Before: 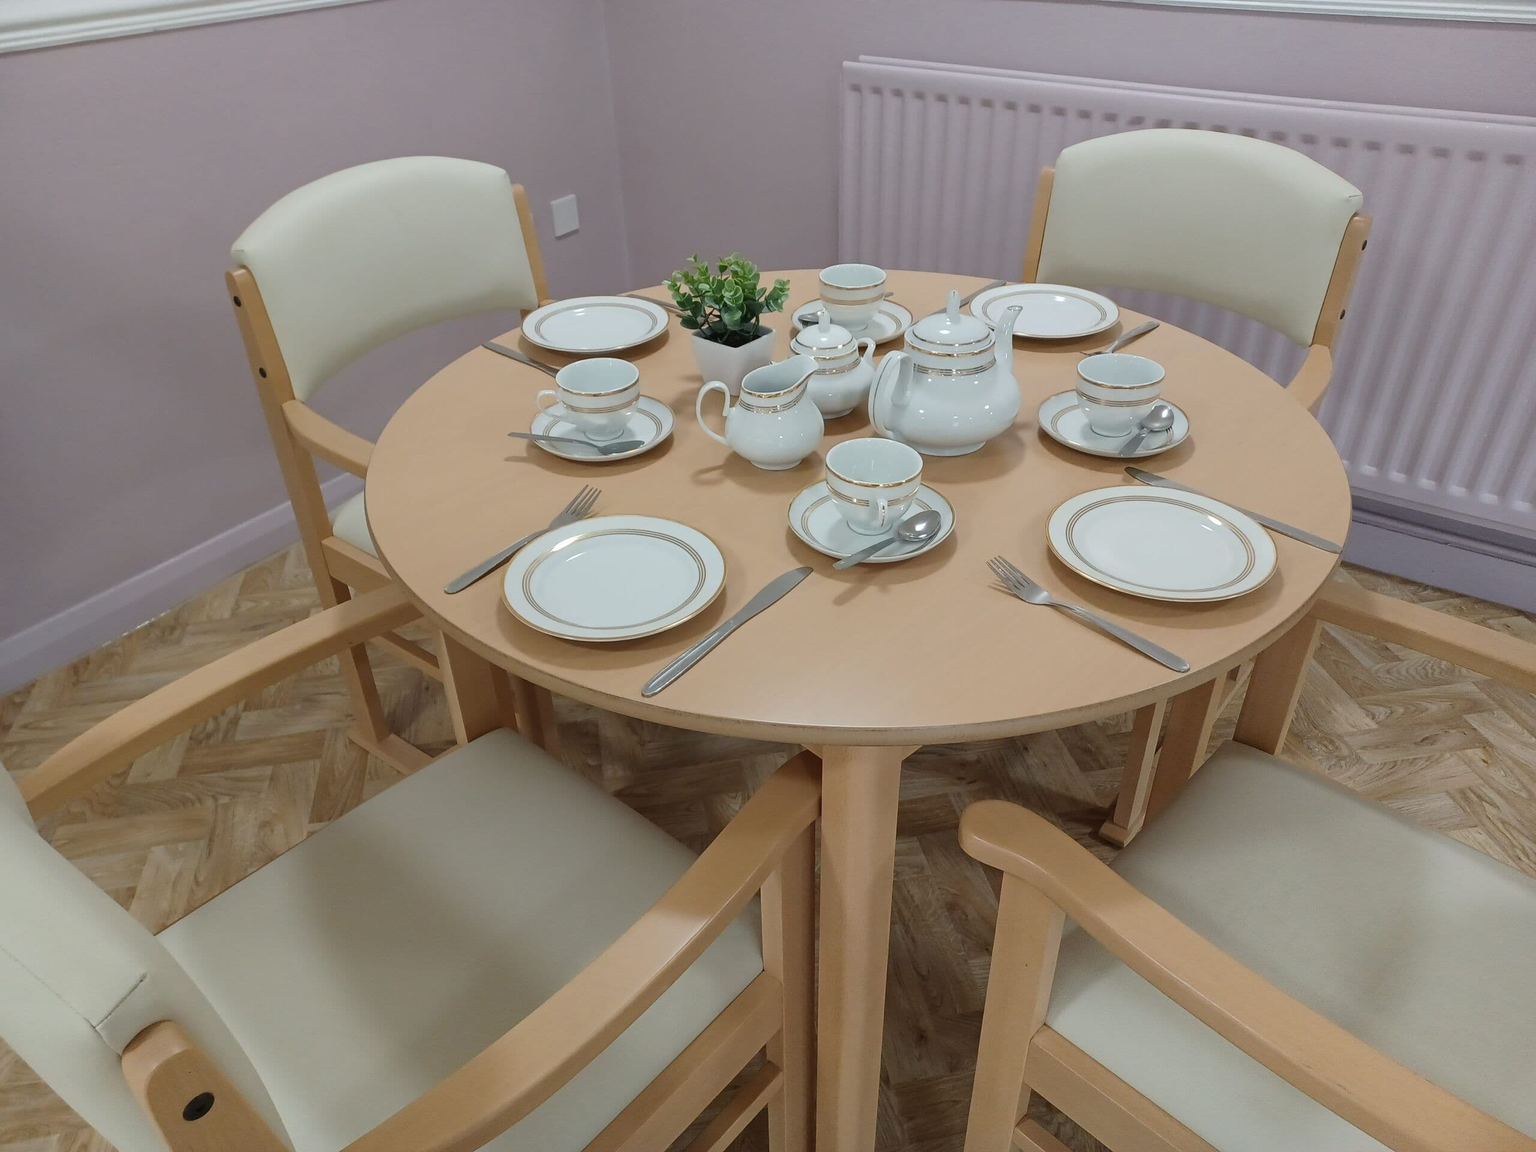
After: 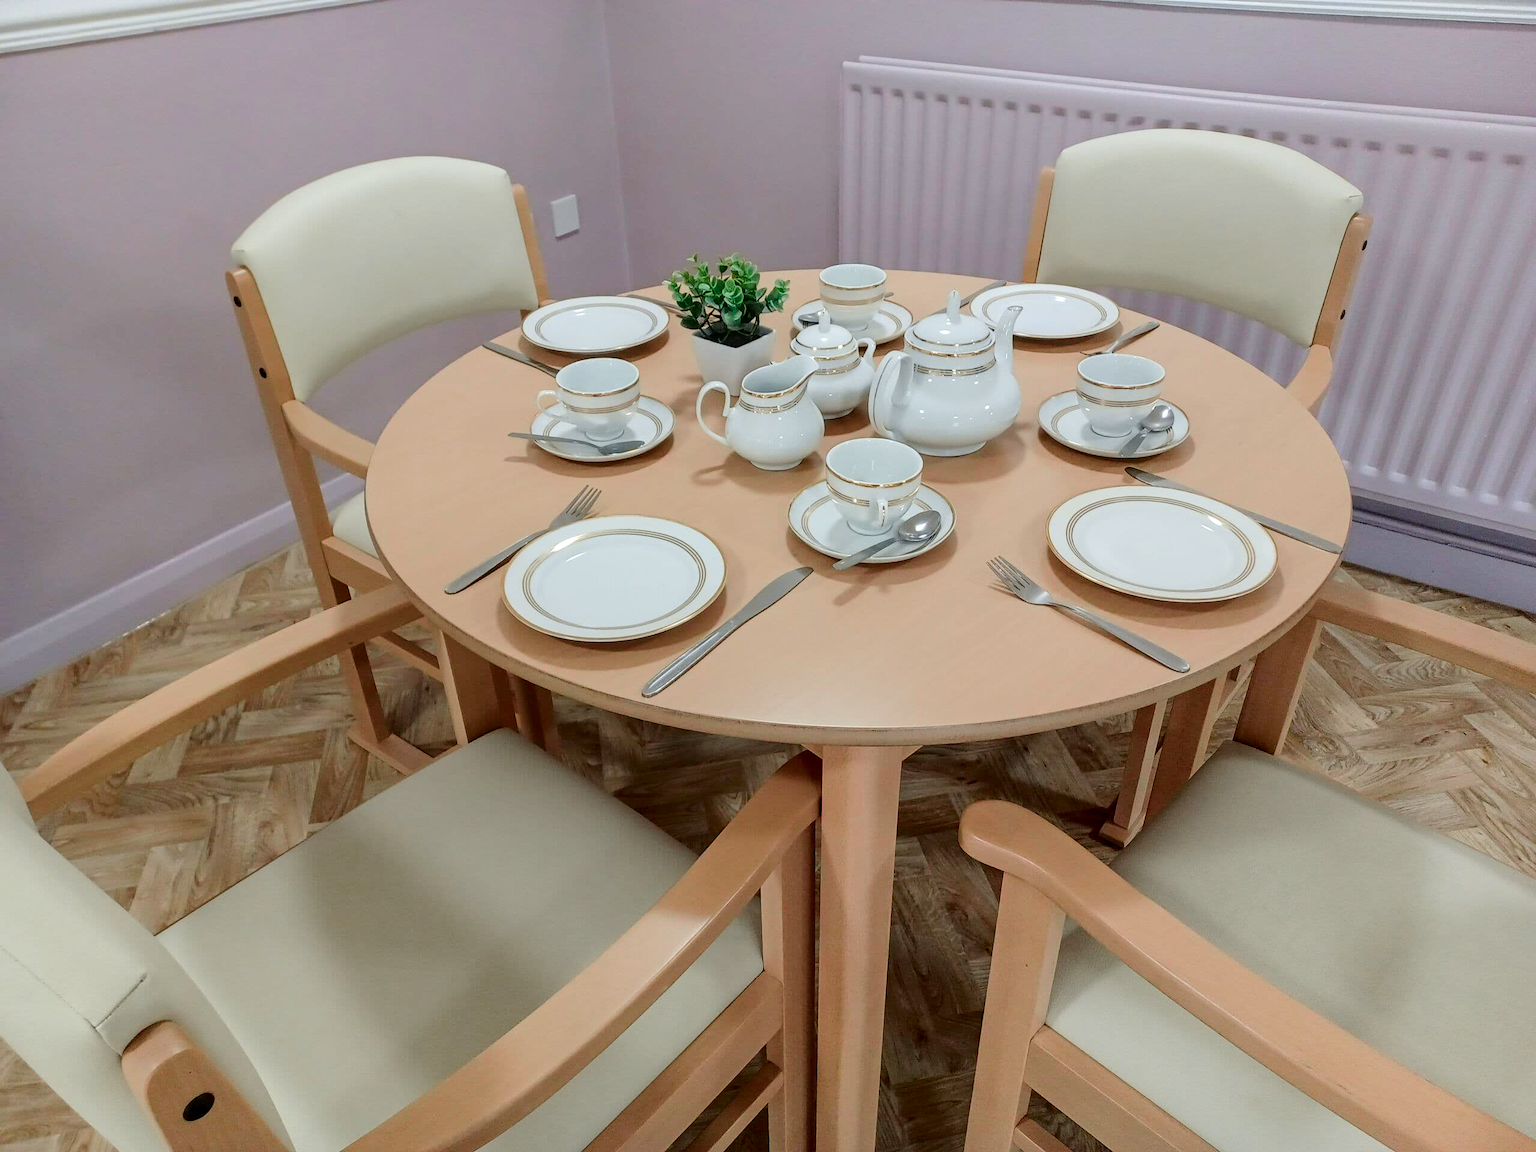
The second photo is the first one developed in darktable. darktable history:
local contrast: detail 130%
tone curve: curves: ch0 [(0, 0.009) (0.105, 0.069) (0.195, 0.154) (0.289, 0.278) (0.384, 0.391) (0.513, 0.53) (0.66, 0.667) (0.895, 0.863) (1, 0.919)]; ch1 [(0, 0) (0.161, 0.092) (0.35, 0.33) (0.403, 0.395) (0.456, 0.469) (0.502, 0.499) (0.519, 0.514) (0.576, 0.587) (0.642, 0.645) (0.701, 0.742) (1, 0.942)]; ch2 [(0, 0) (0.371, 0.362) (0.437, 0.437) (0.501, 0.5) (0.53, 0.528) (0.569, 0.551) (0.619, 0.58) (0.883, 0.752) (1, 0.929)], color space Lab, independent channels, preserve colors none
color balance rgb: perceptual saturation grading › global saturation 37.077%, perceptual saturation grading › shadows 34.848%, perceptual brilliance grading › highlights 6.334%, perceptual brilliance grading › mid-tones 16.349%, perceptual brilliance grading › shadows -5.354%
